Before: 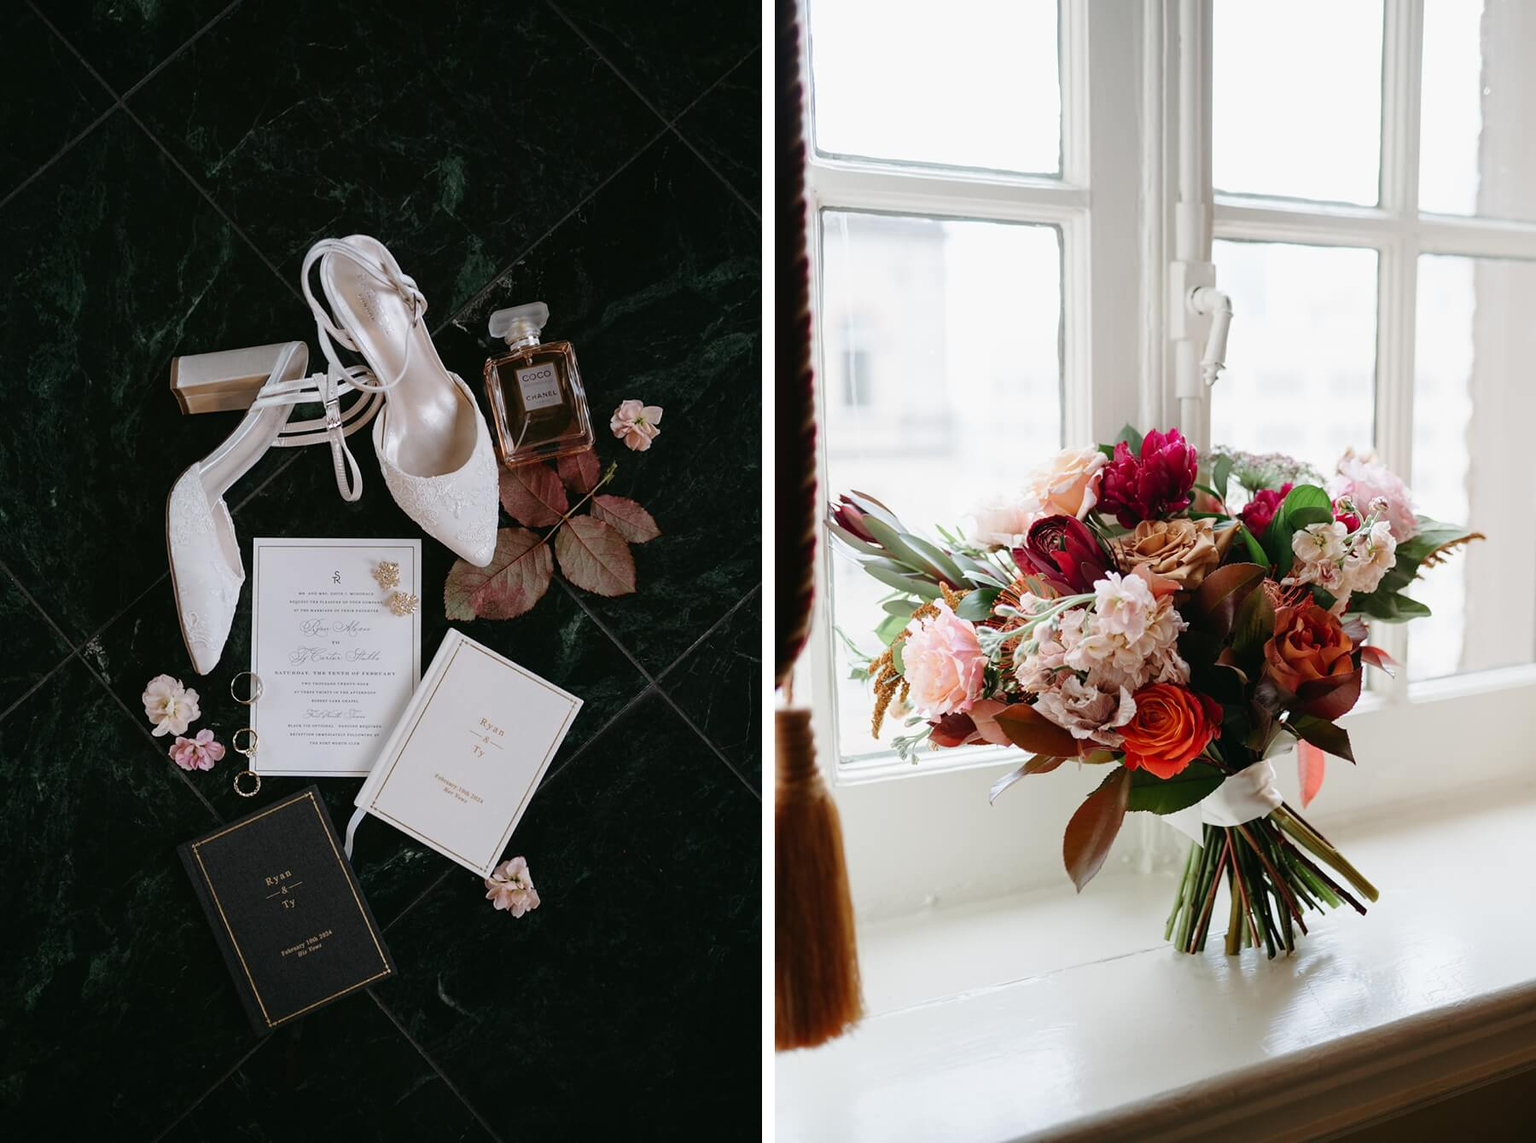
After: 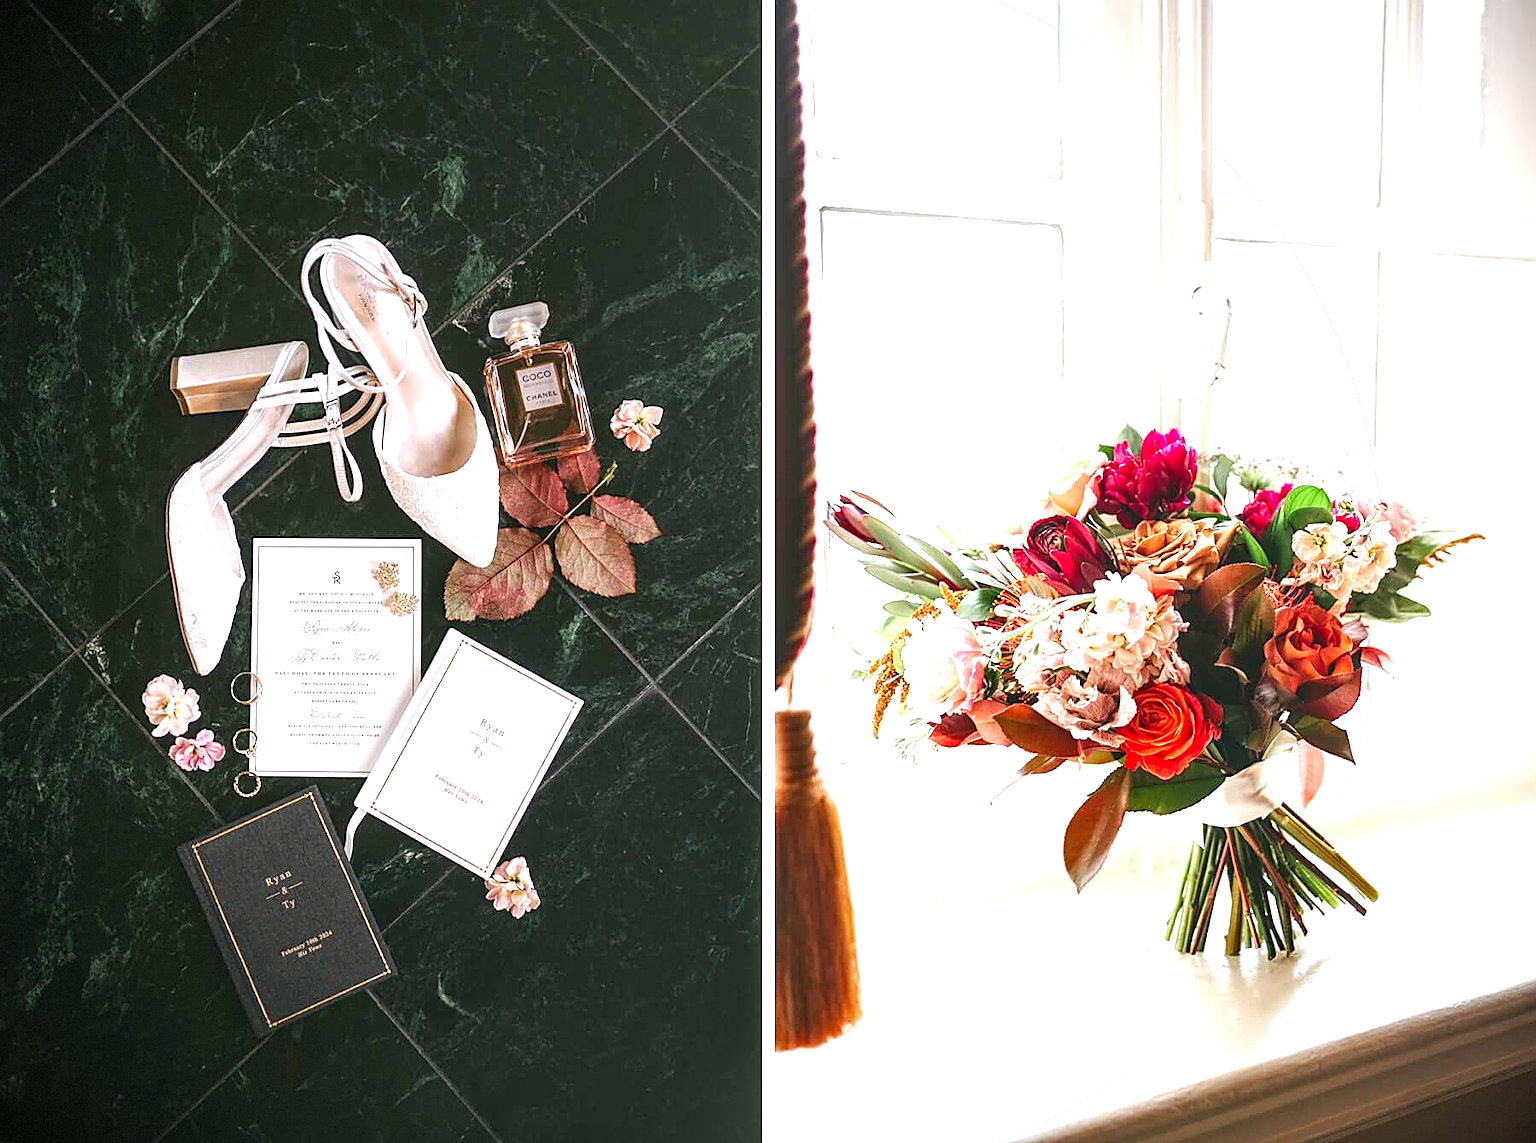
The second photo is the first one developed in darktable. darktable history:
color correction: highlights a* 3.46, highlights b* 1.73, saturation 1.16
sharpen: on, module defaults
vignetting: fall-off radius 61.09%, brightness -0.799, dithering 8-bit output, unbound false
local contrast: detail 130%
exposure: black level correction 0, exposure 1.409 EV, compensate highlight preservation false
